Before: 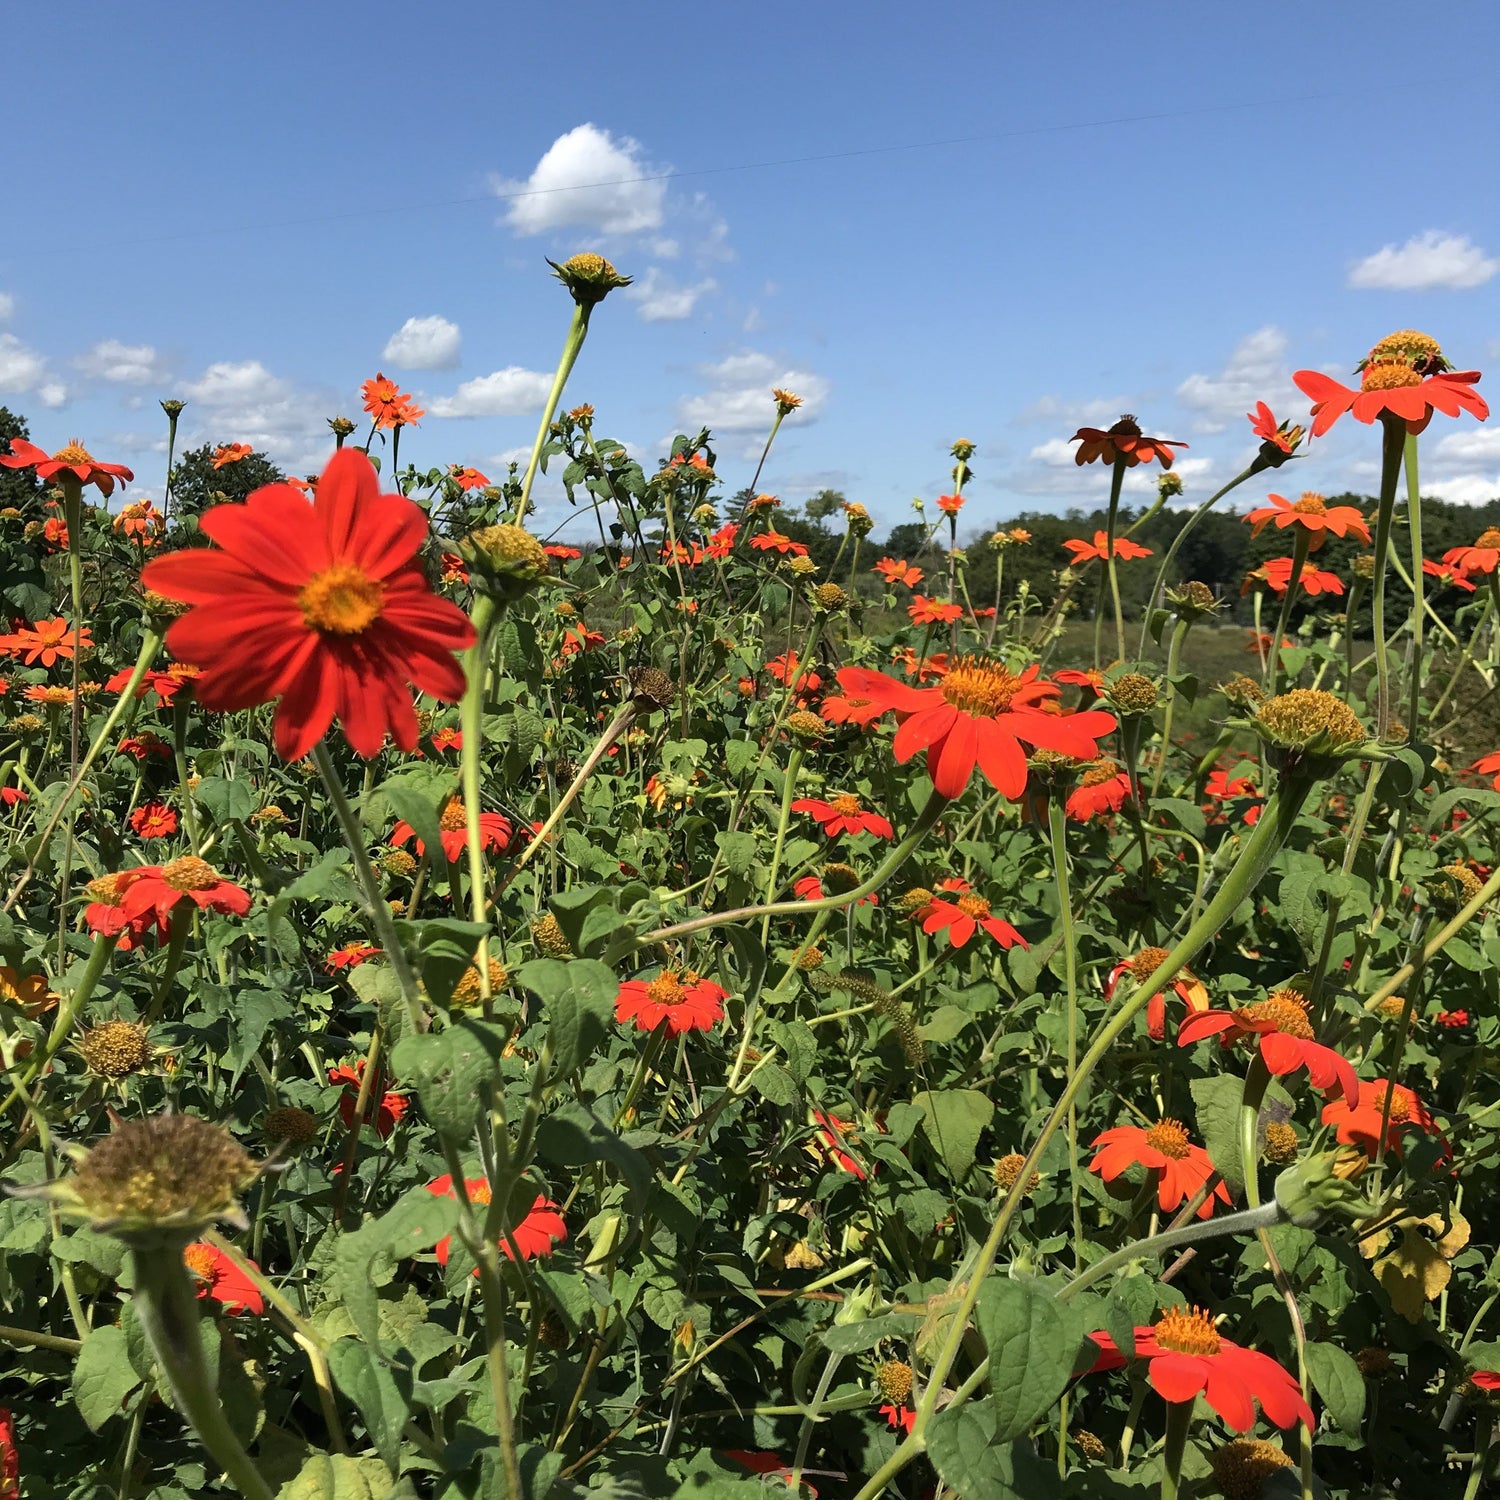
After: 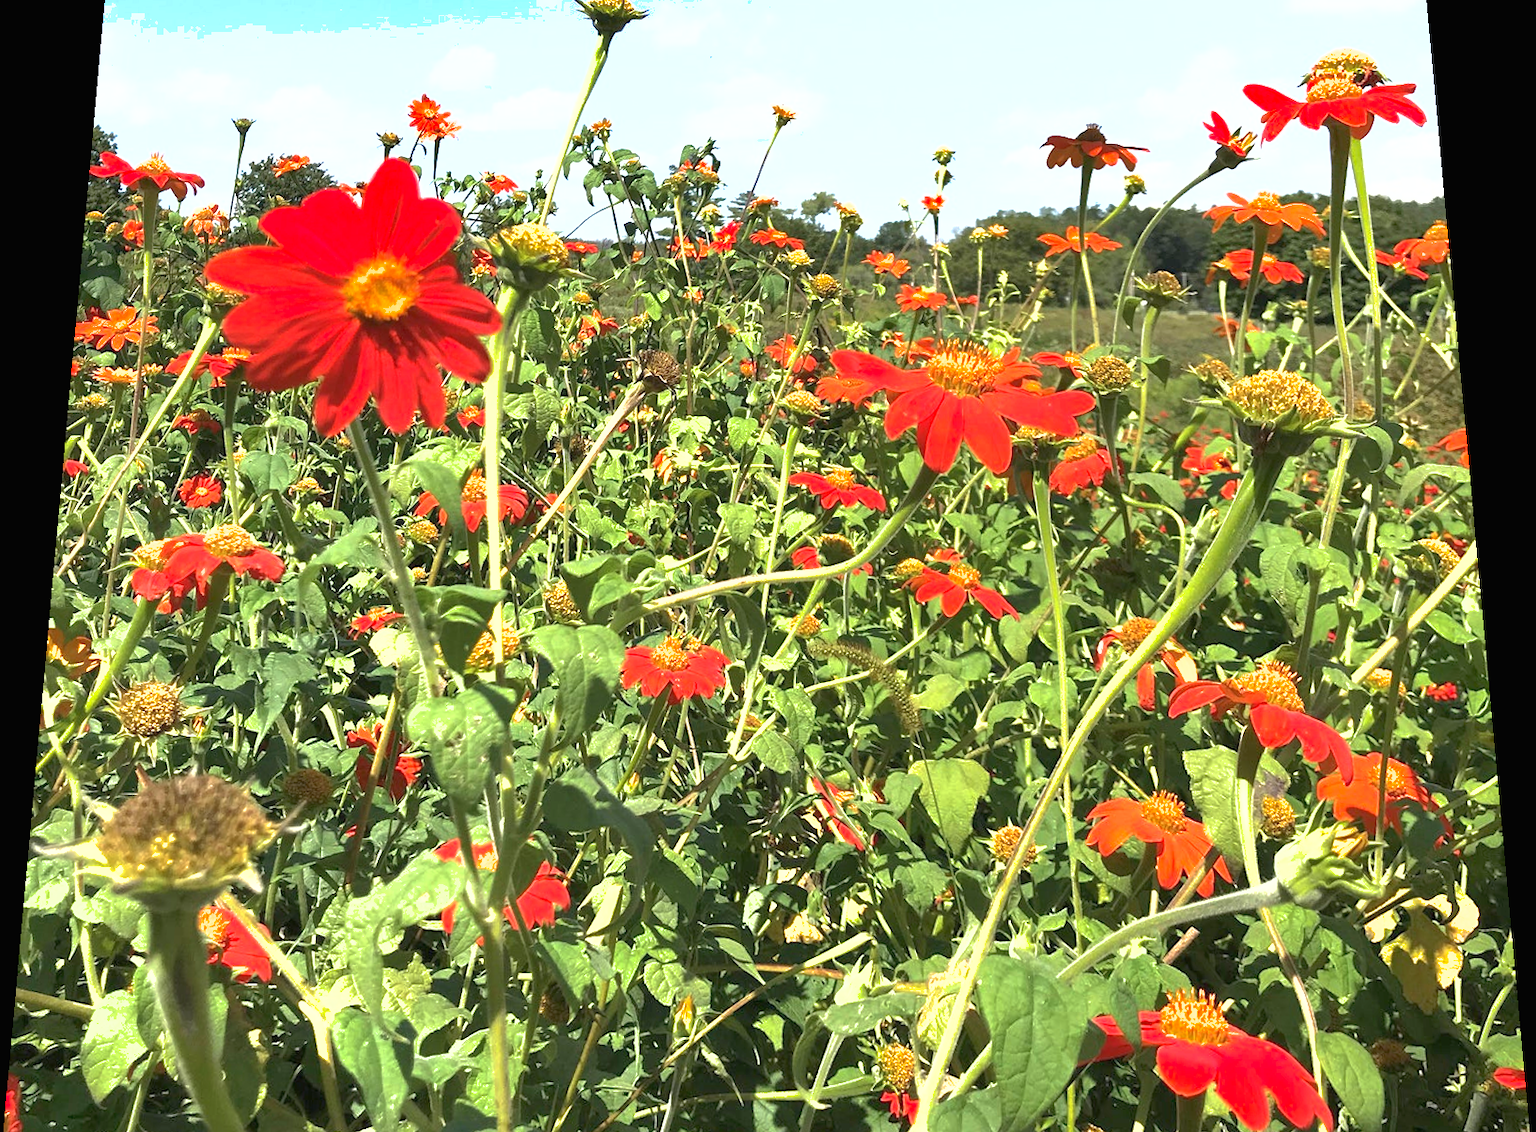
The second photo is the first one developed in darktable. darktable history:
crop and rotate: top 15.774%, bottom 5.506%
shadows and highlights: on, module defaults
rotate and perspective: rotation 0.128°, lens shift (vertical) -0.181, lens shift (horizontal) -0.044, shear 0.001, automatic cropping off
exposure: black level correction 0, exposure 1.45 EV, compensate exposure bias true, compensate highlight preservation false
